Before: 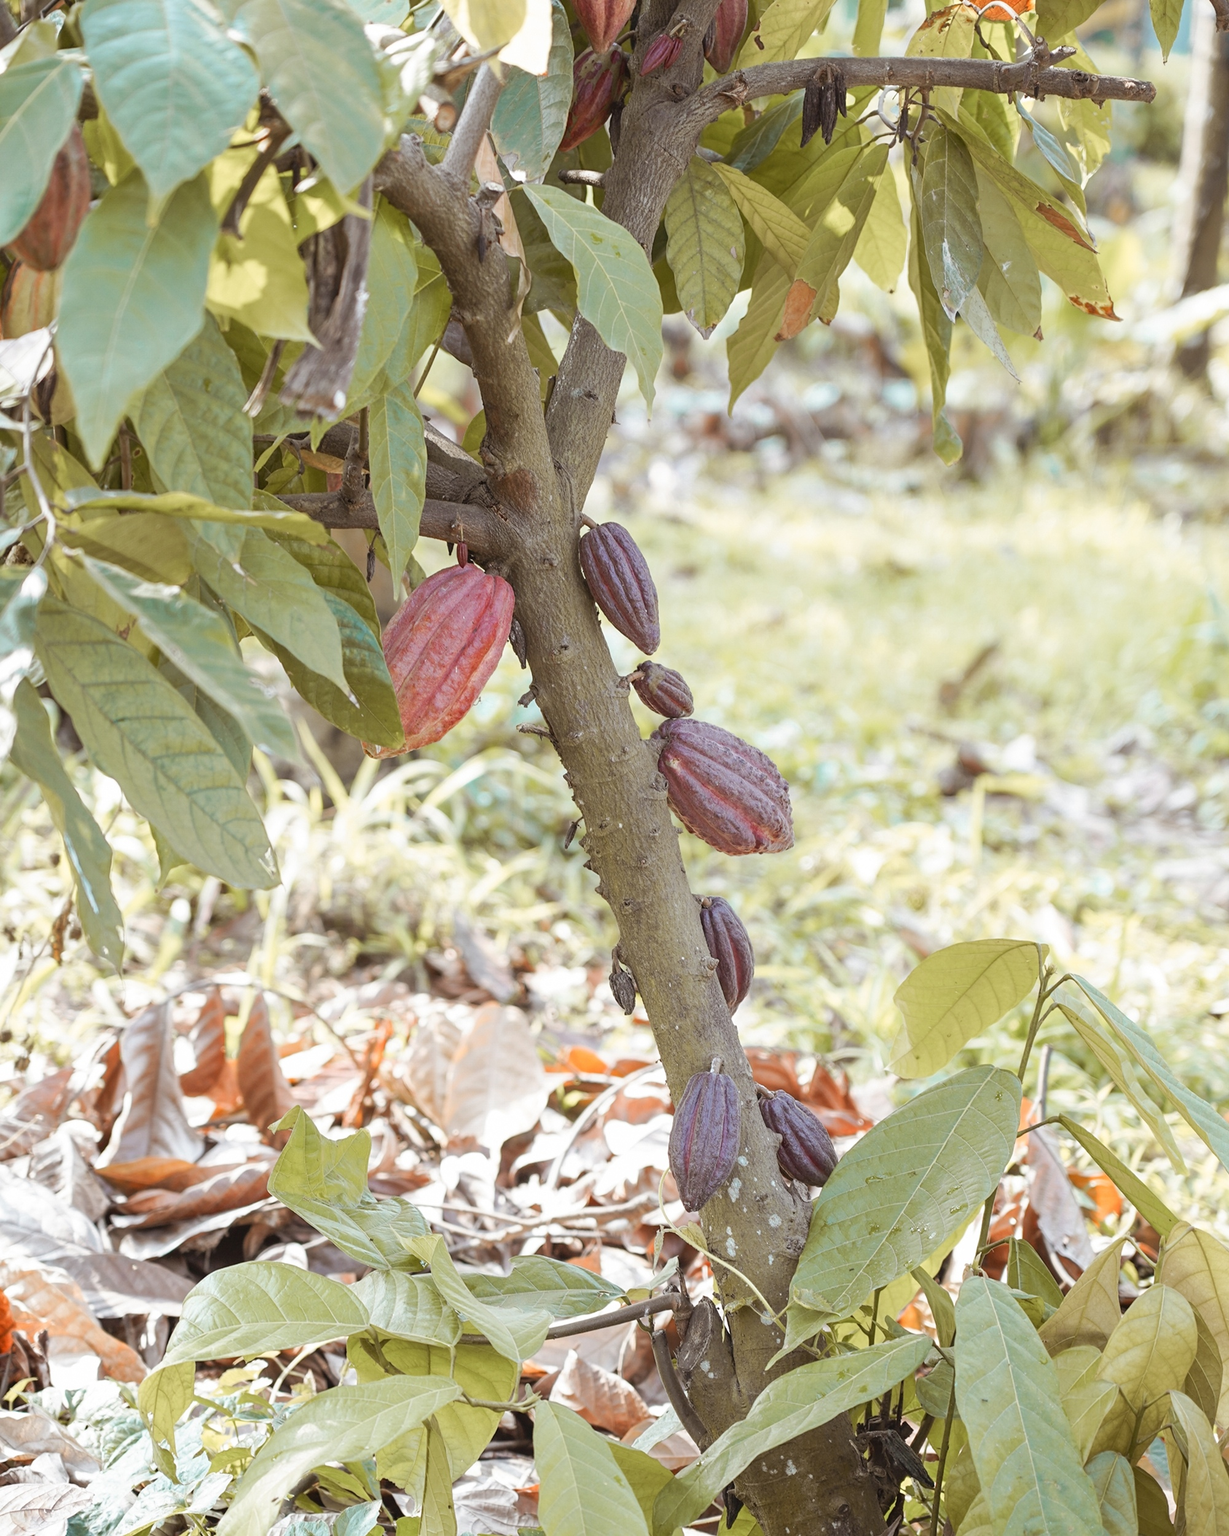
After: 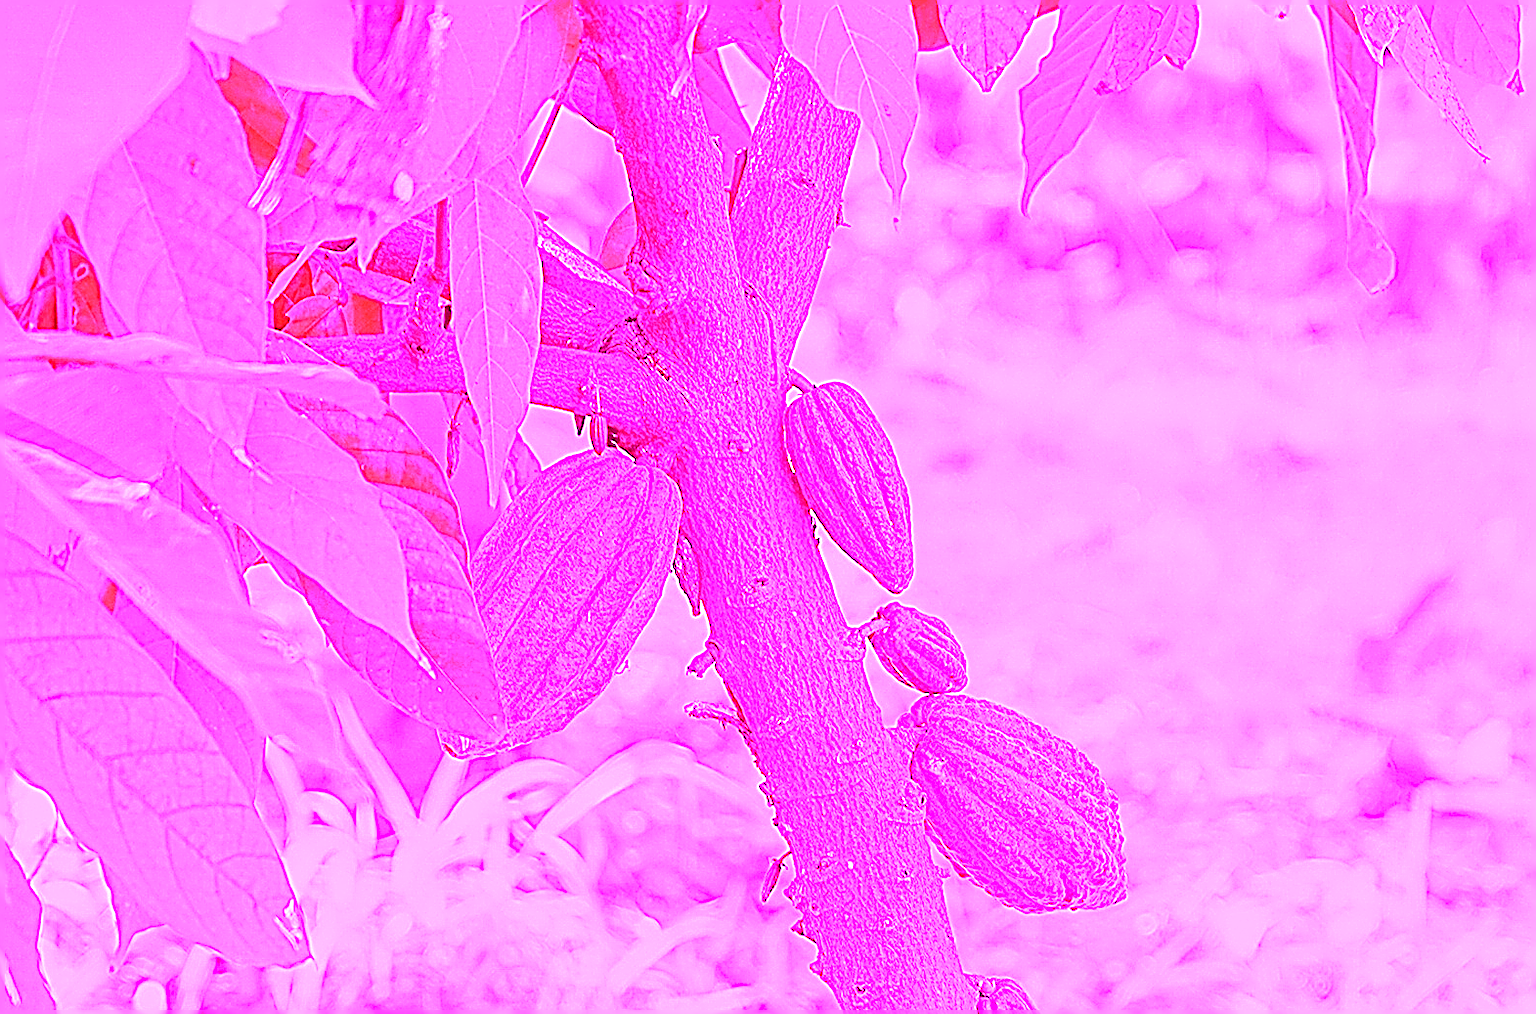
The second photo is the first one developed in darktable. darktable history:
sharpen: on, module defaults
crop: left 7.036%, top 18.398%, right 14.379%, bottom 40.043%
white balance: red 8, blue 8
tone equalizer: -8 EV -0.002 EV, -7 EV 0.005 EV, -6 EV -0.008 EV, -5 EV 0.007 EV, -4 EV -0.042 EV, -3 EV -0.233 EV, -2 EV -0.662 EV, -1 EV -0.983 EV, +0 EV -0.969 EV, smoothing diameter 2%, edges refinement/feathering 20, mask exposure compensation -1.57 EV, filter diffusion 5
